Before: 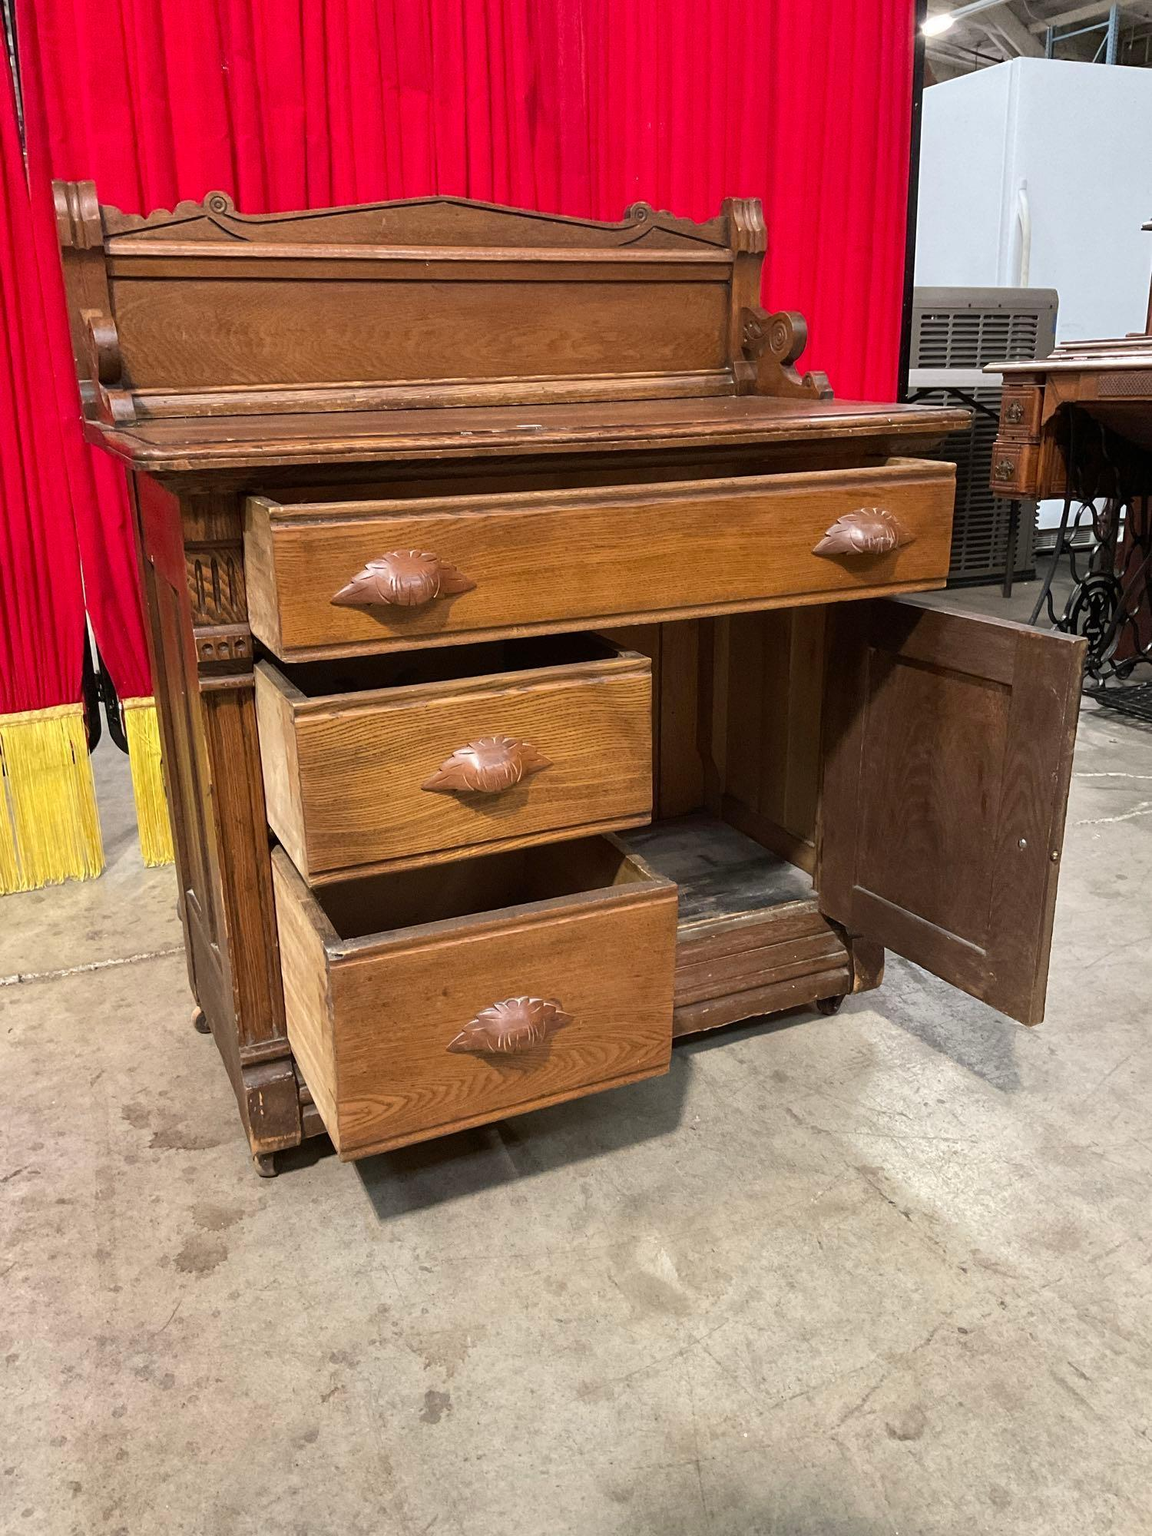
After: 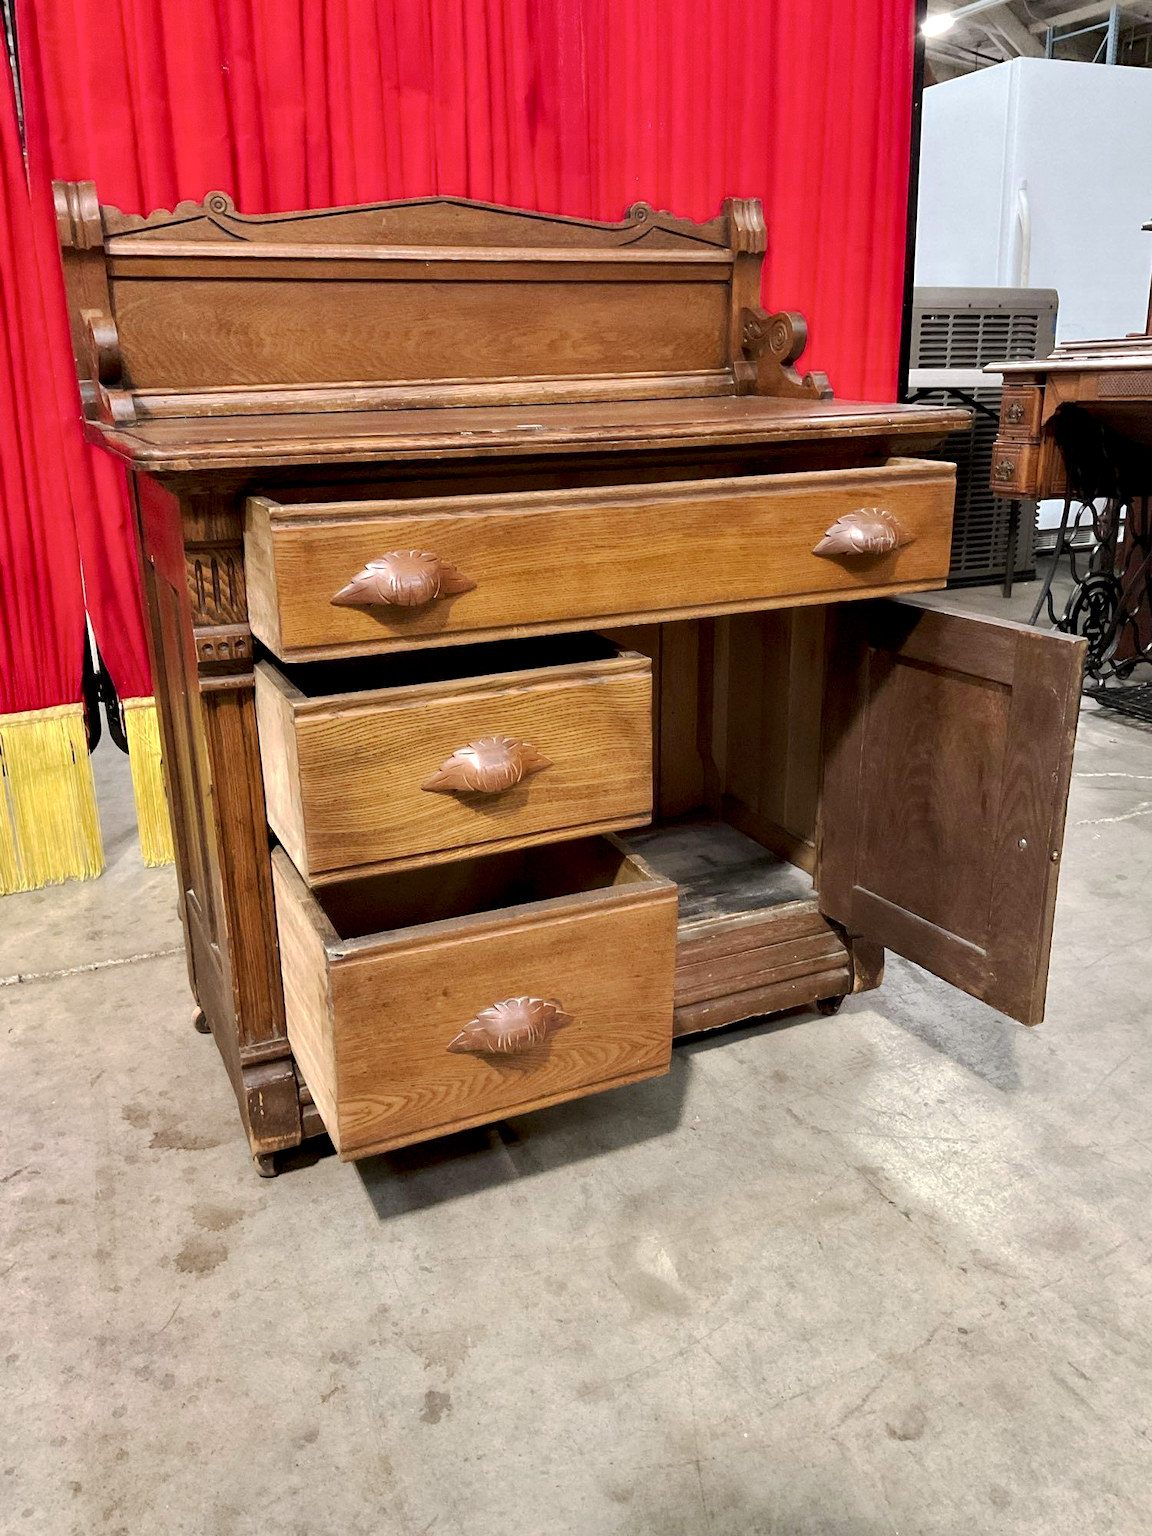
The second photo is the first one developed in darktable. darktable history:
contrast equalizer: y [[0.514, 0.573, 0.581, 0.508, 0.5, 0.5], [0.5 ×6], [0.5 ×6], [0 ×6], [0 ×6]]
base curve: curves: ch0 [(0, 0) (0.262, 0.32) (0.722, 0.705) (1, 1)], preserve colors none
